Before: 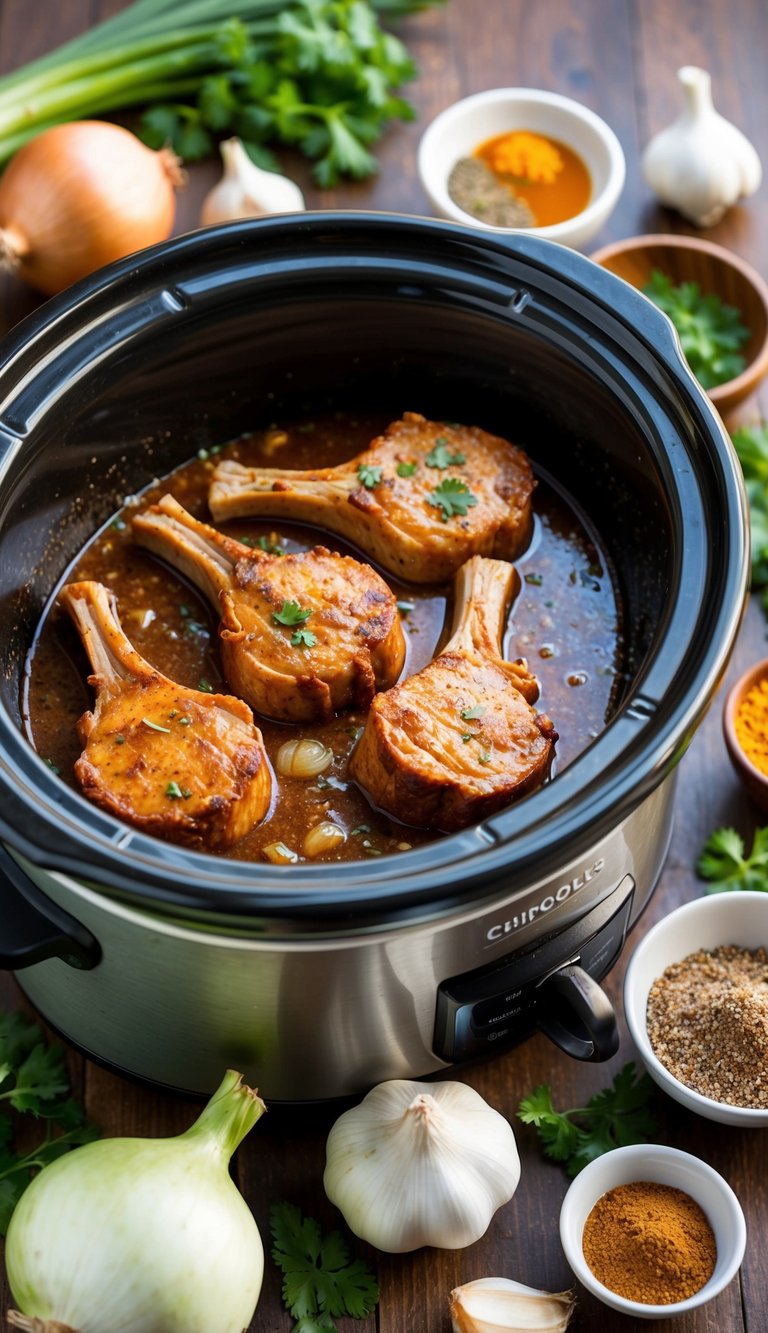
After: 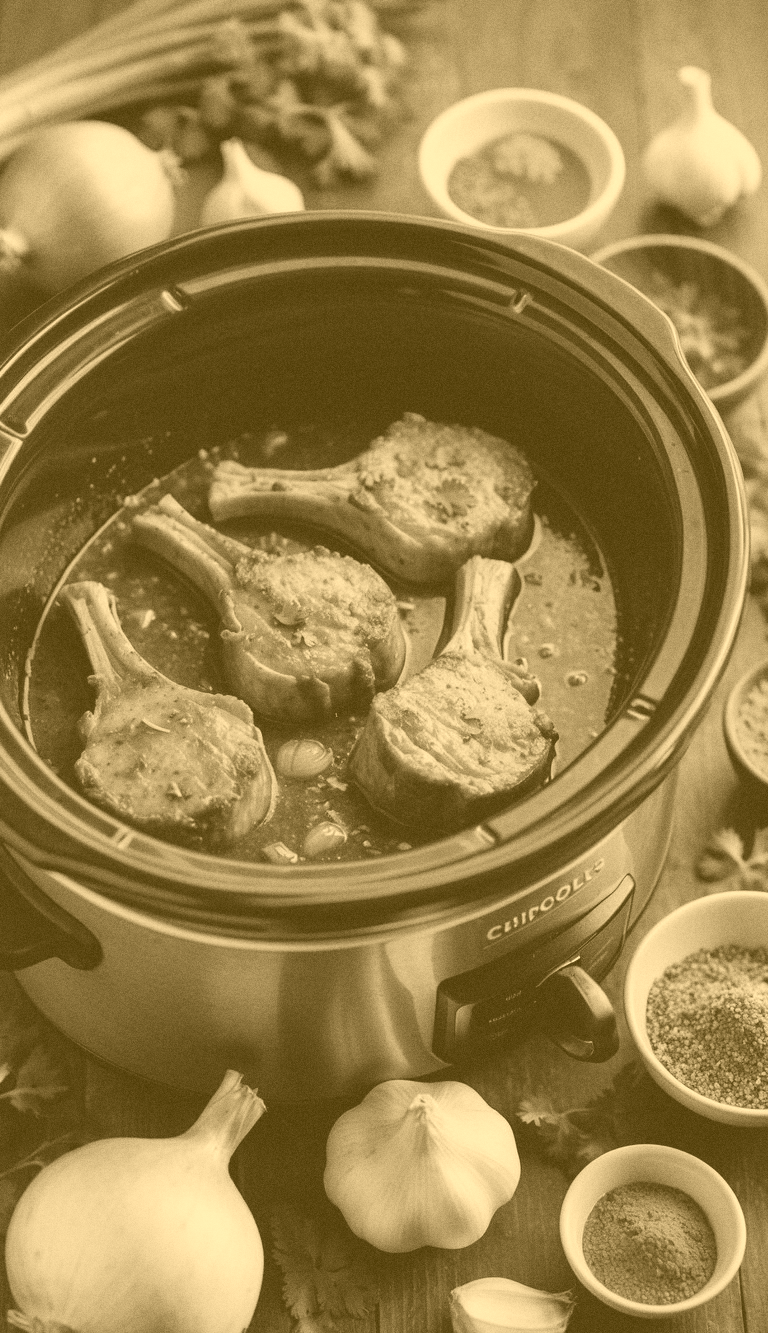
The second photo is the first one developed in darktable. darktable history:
exposure: exposure -1.468 EV, compensate highlight preservation false
grain: coarseness 0.09 ISO
colorize: hue 36°, source mix 100%
